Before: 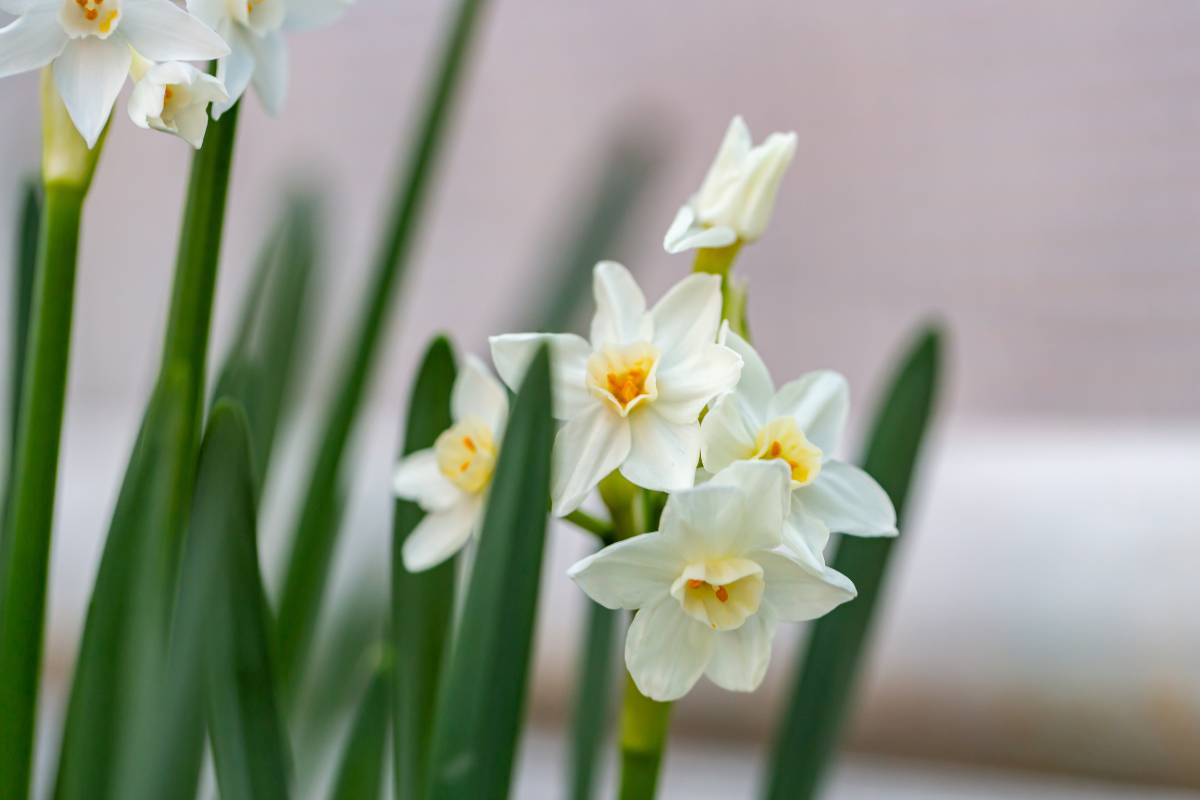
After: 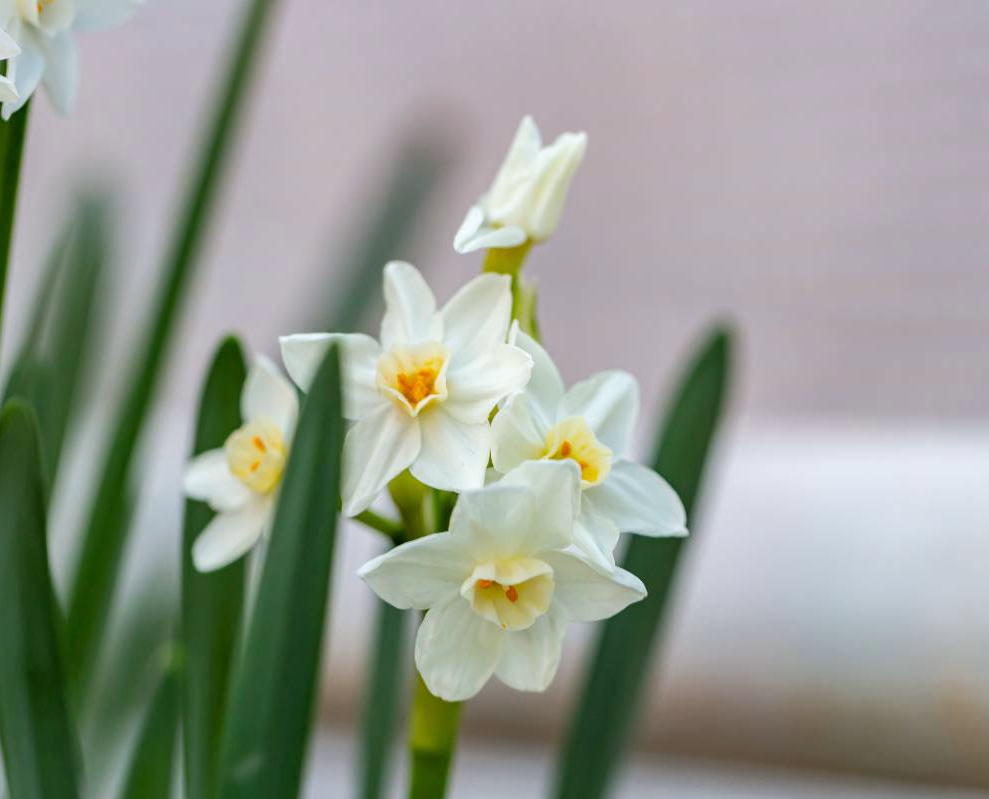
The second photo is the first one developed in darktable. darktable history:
white balance: red 0.986, blue 1.01
crop: left 17.582%, bottom 0.031%
